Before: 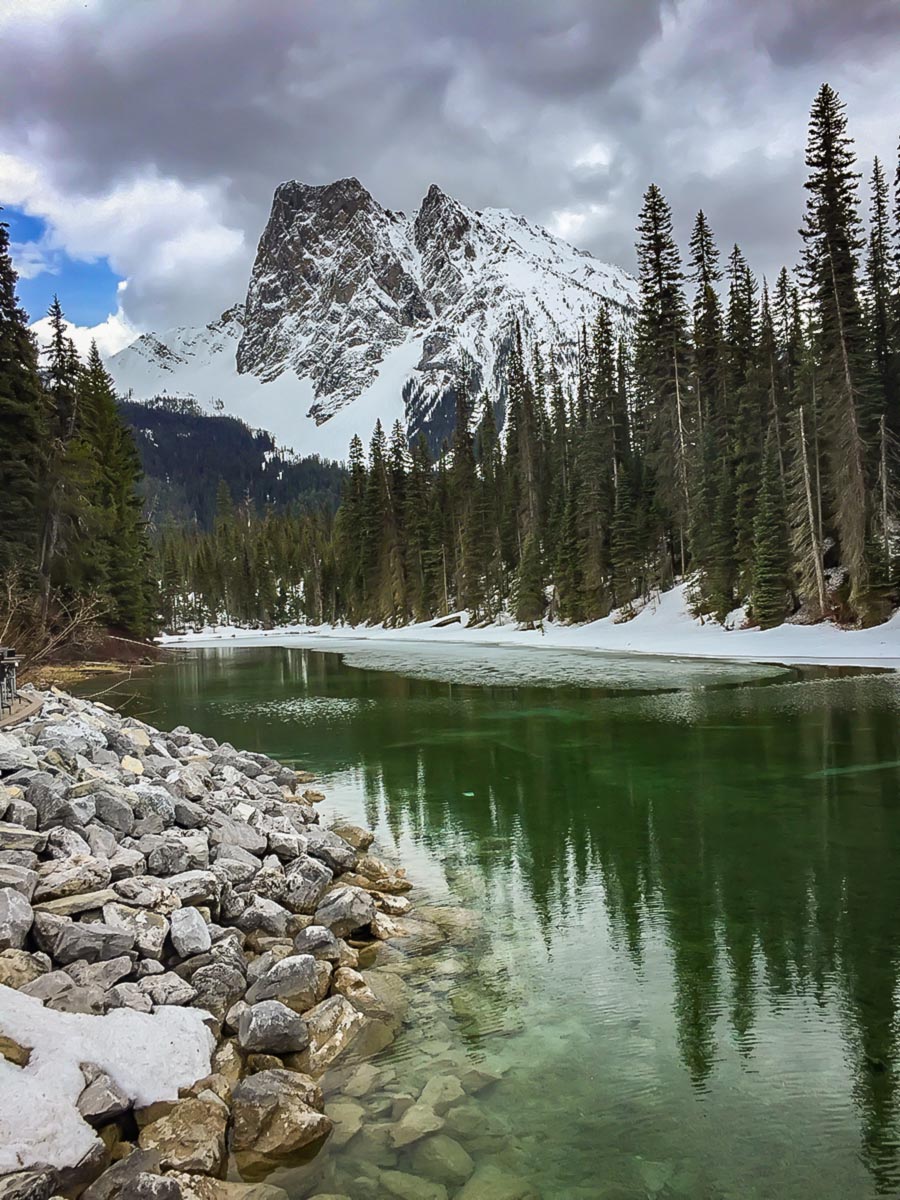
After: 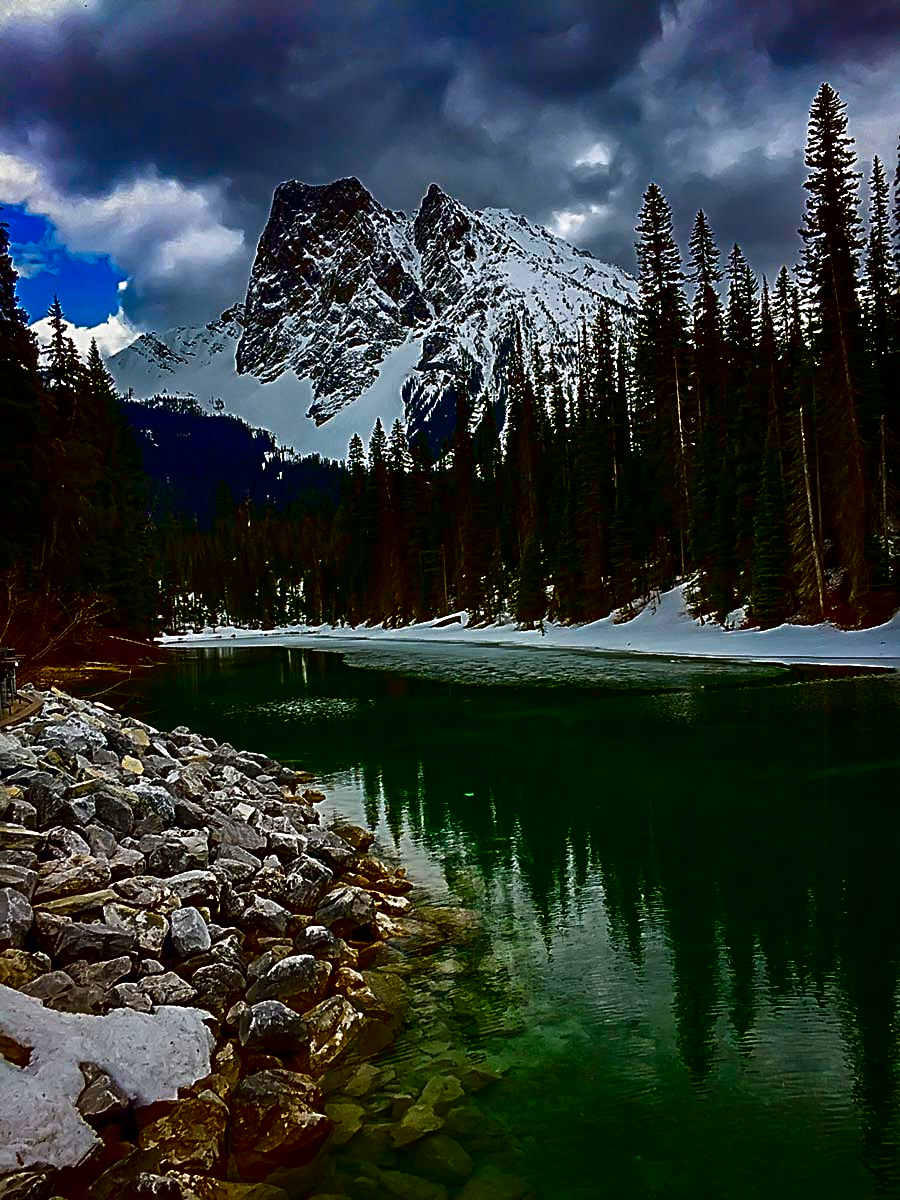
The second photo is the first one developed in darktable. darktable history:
contrast brightness saturation: brightness -1, saturation 0.987
sharpen: radius 2.763
